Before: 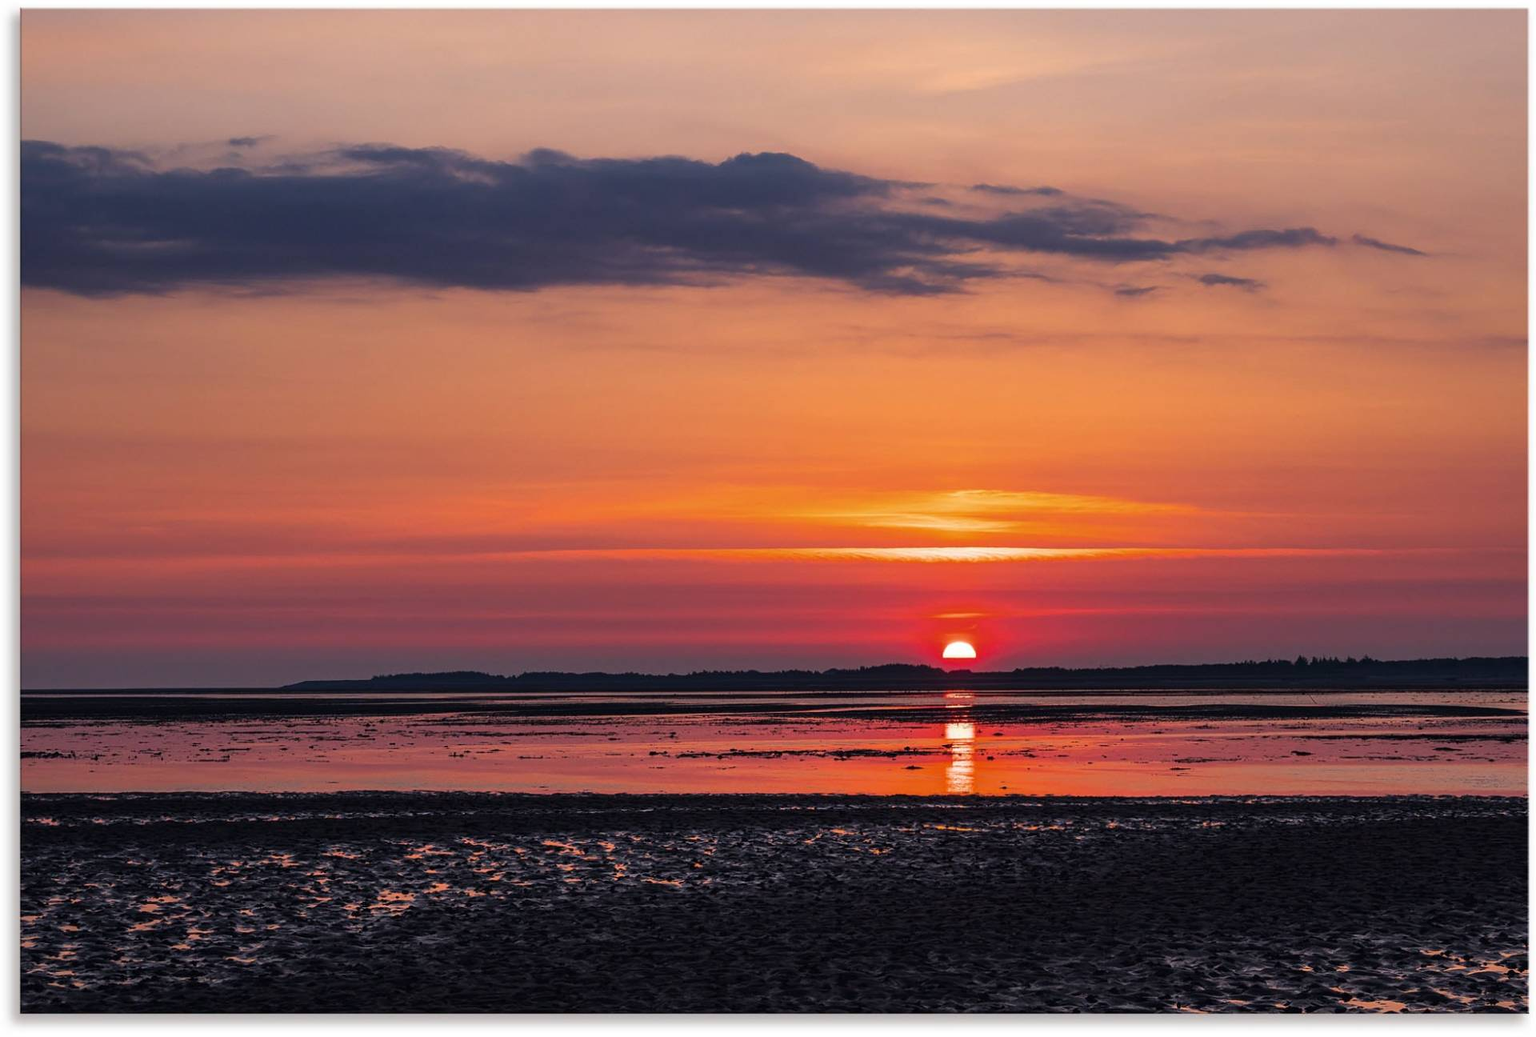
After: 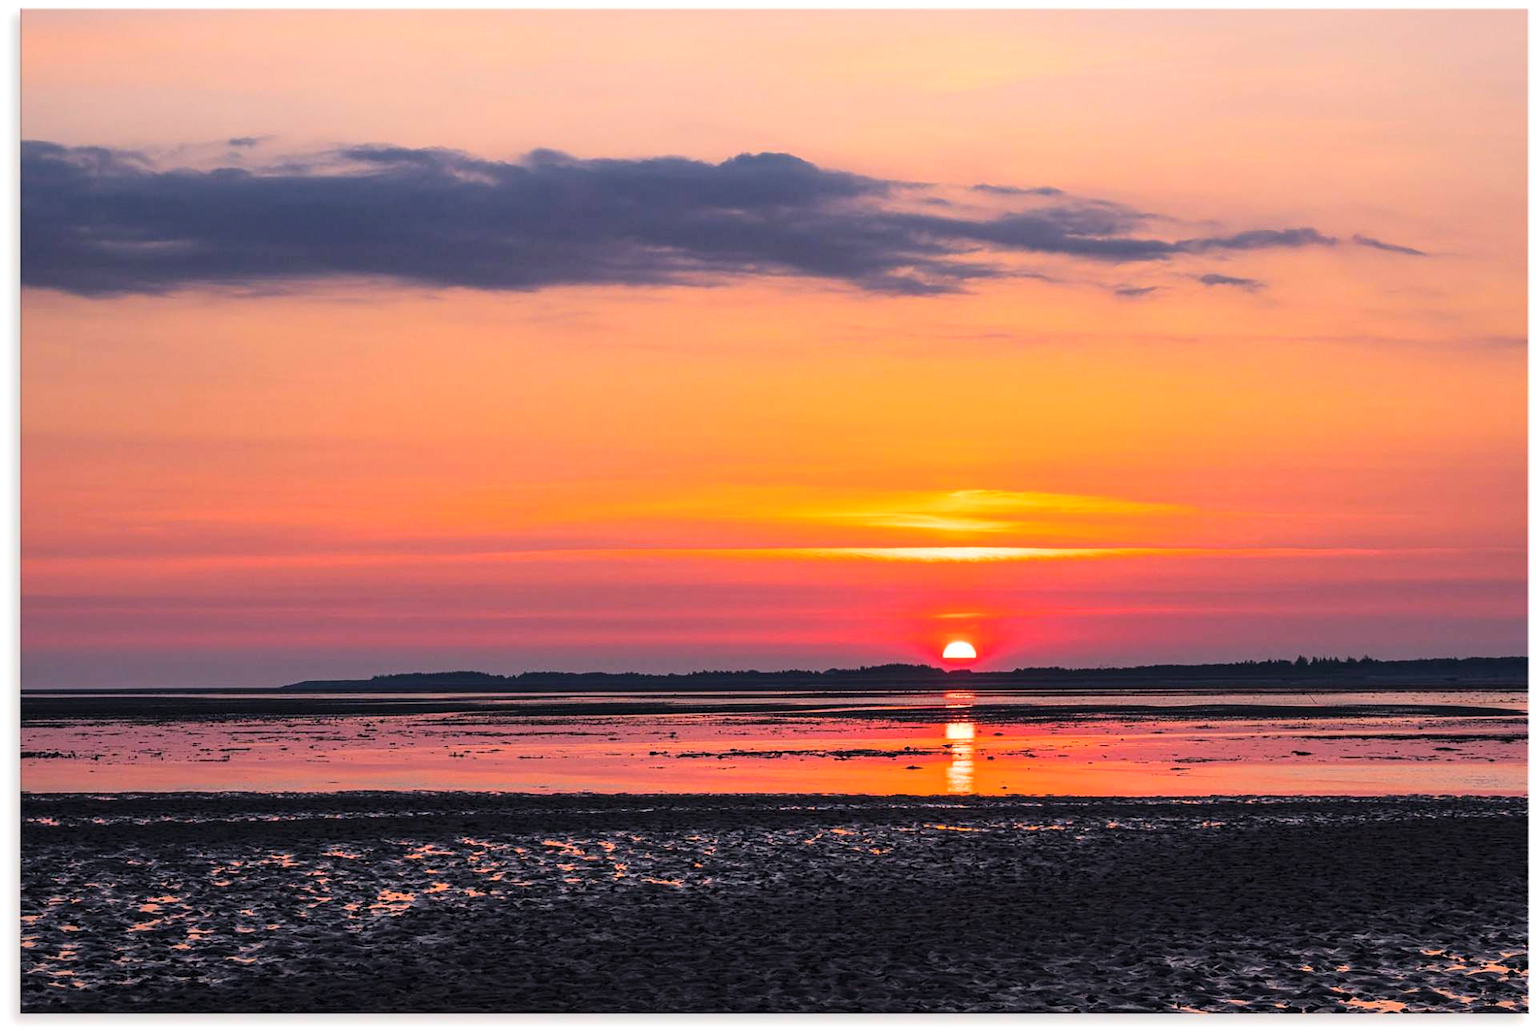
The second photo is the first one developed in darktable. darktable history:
contrast brightness saturation: contrast 0.144, brightness 0.228
color balance rgb: perceptual saturation grading › global saturation 19.62%, global vibrance 12%
exposure: black level correction 0.001, exposure 0.193 EV, compensate highlight preservation false
tone curve: curves: ch0 [(0, 0) (0.266, 0.247) (0.741, 0.751) (1, 1)], color space Lab, linked channels, preserve colors none
